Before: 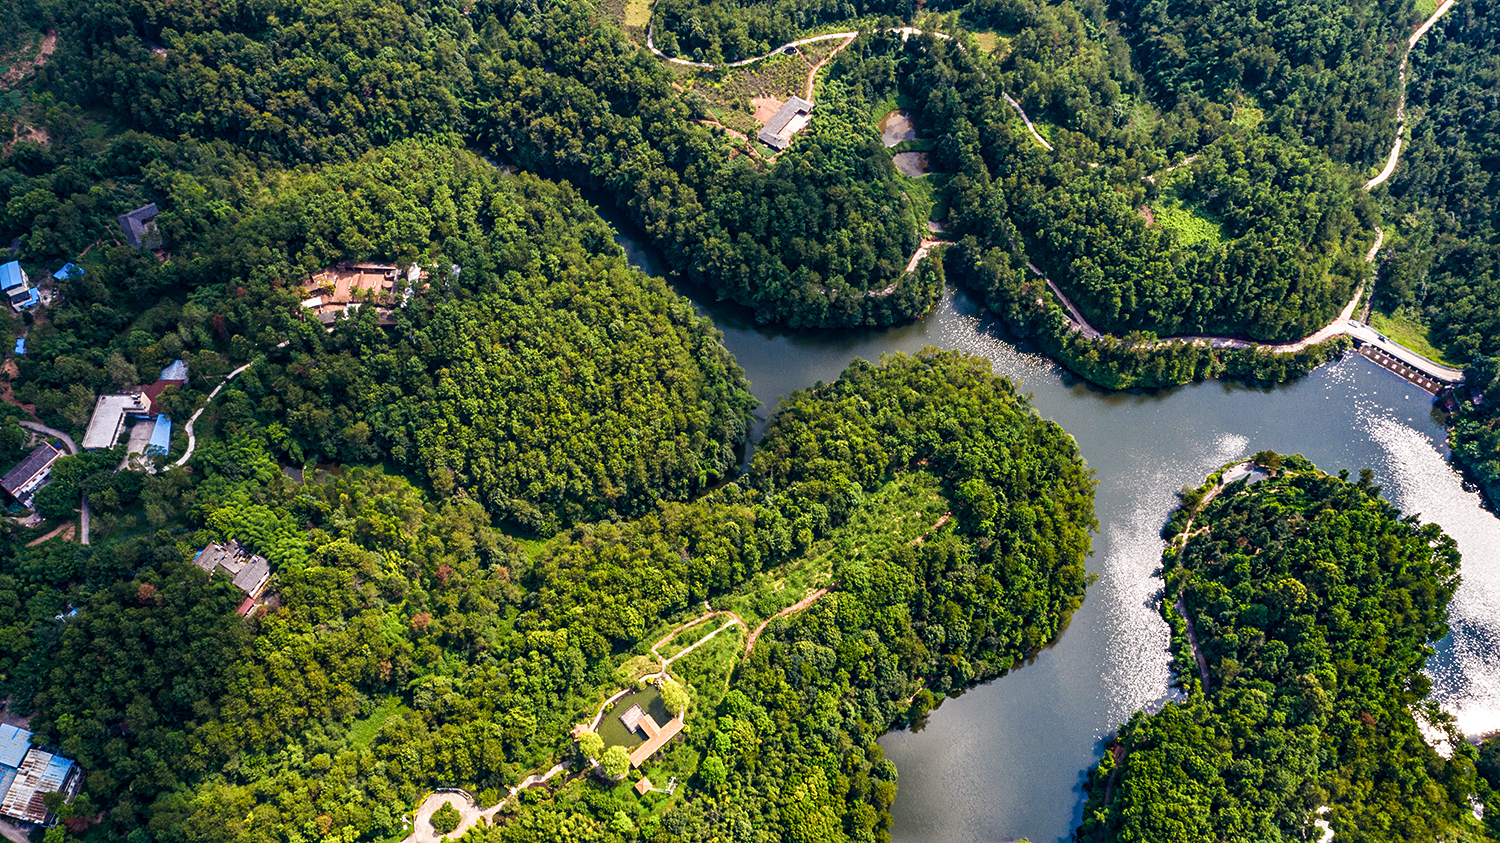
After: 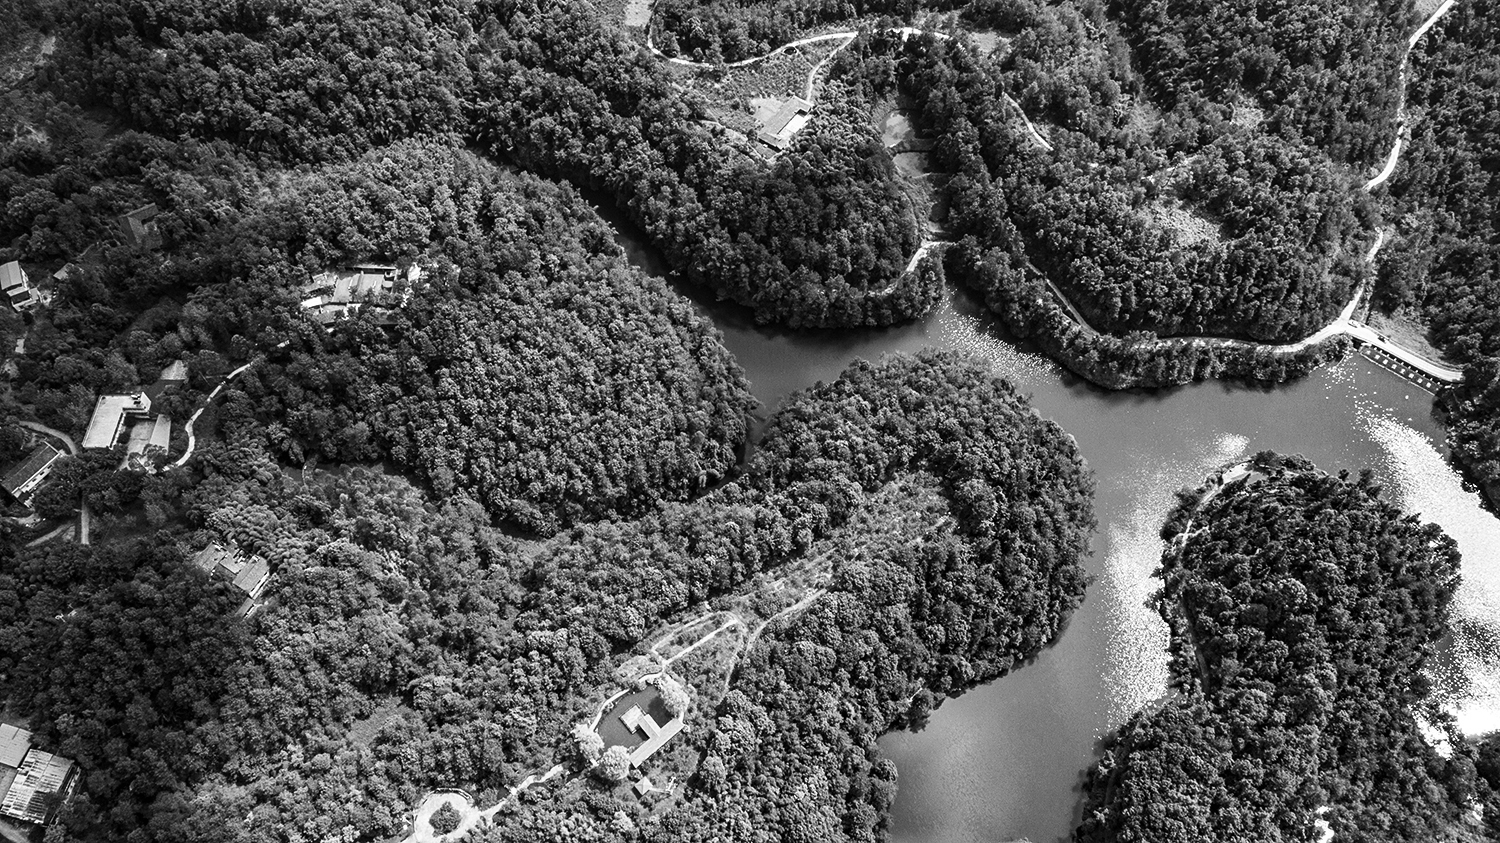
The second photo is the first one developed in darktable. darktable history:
monochrome: size 3.1
color zones: curves: ch2 [(0, 0.5) (0.084, 0.497) (0.323, 0.335) (0.4, 0.497) (1, 0.5)], process mode strong
contrast brightness saturation: contrast 0.09, saturation 0.28
